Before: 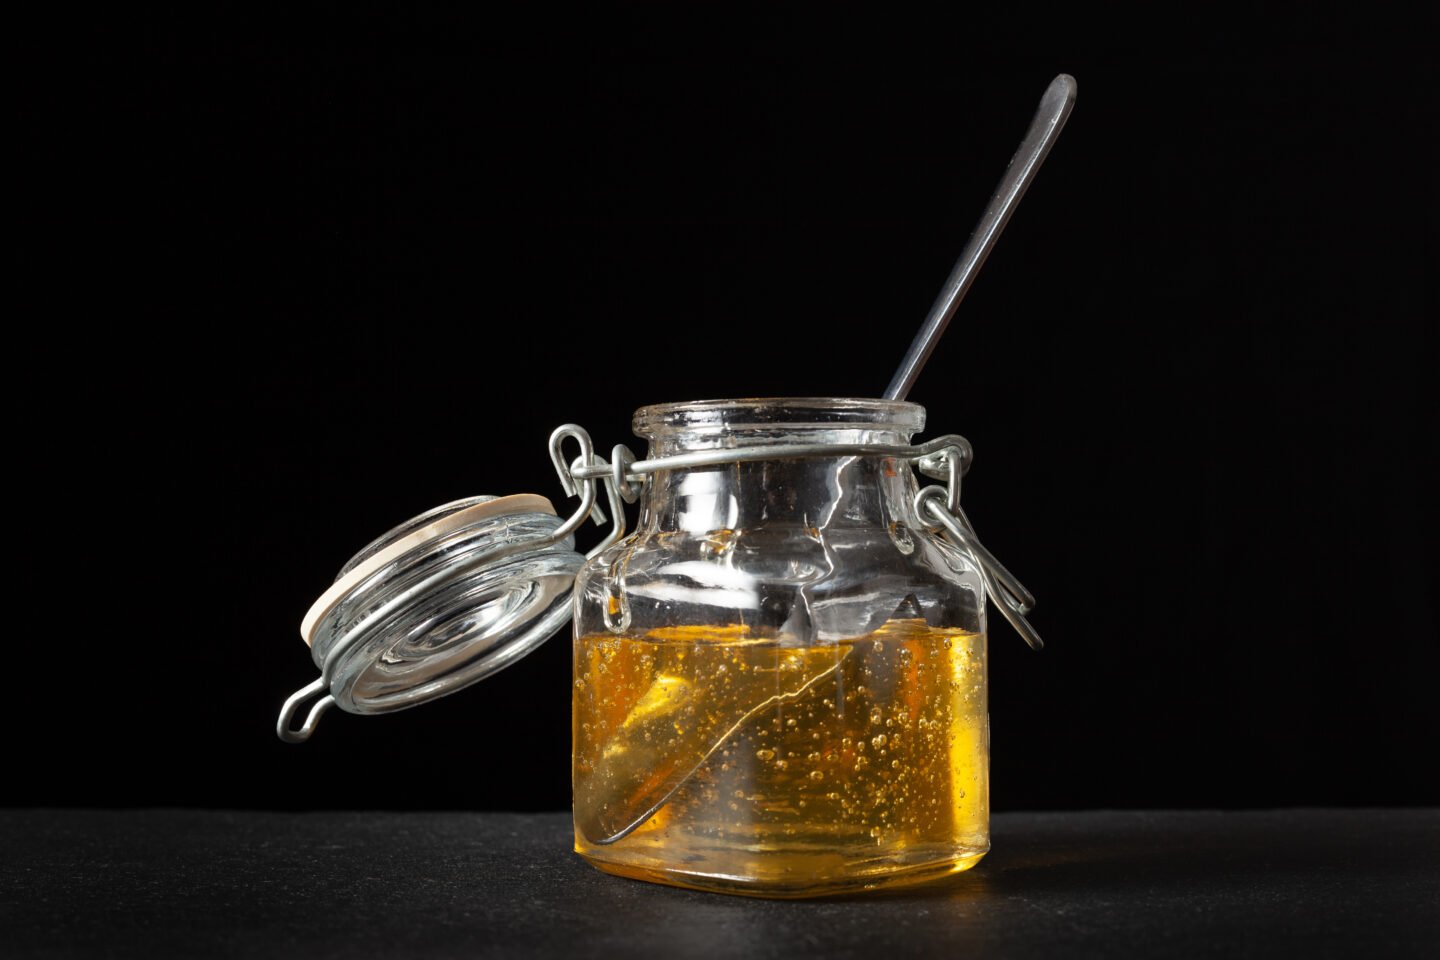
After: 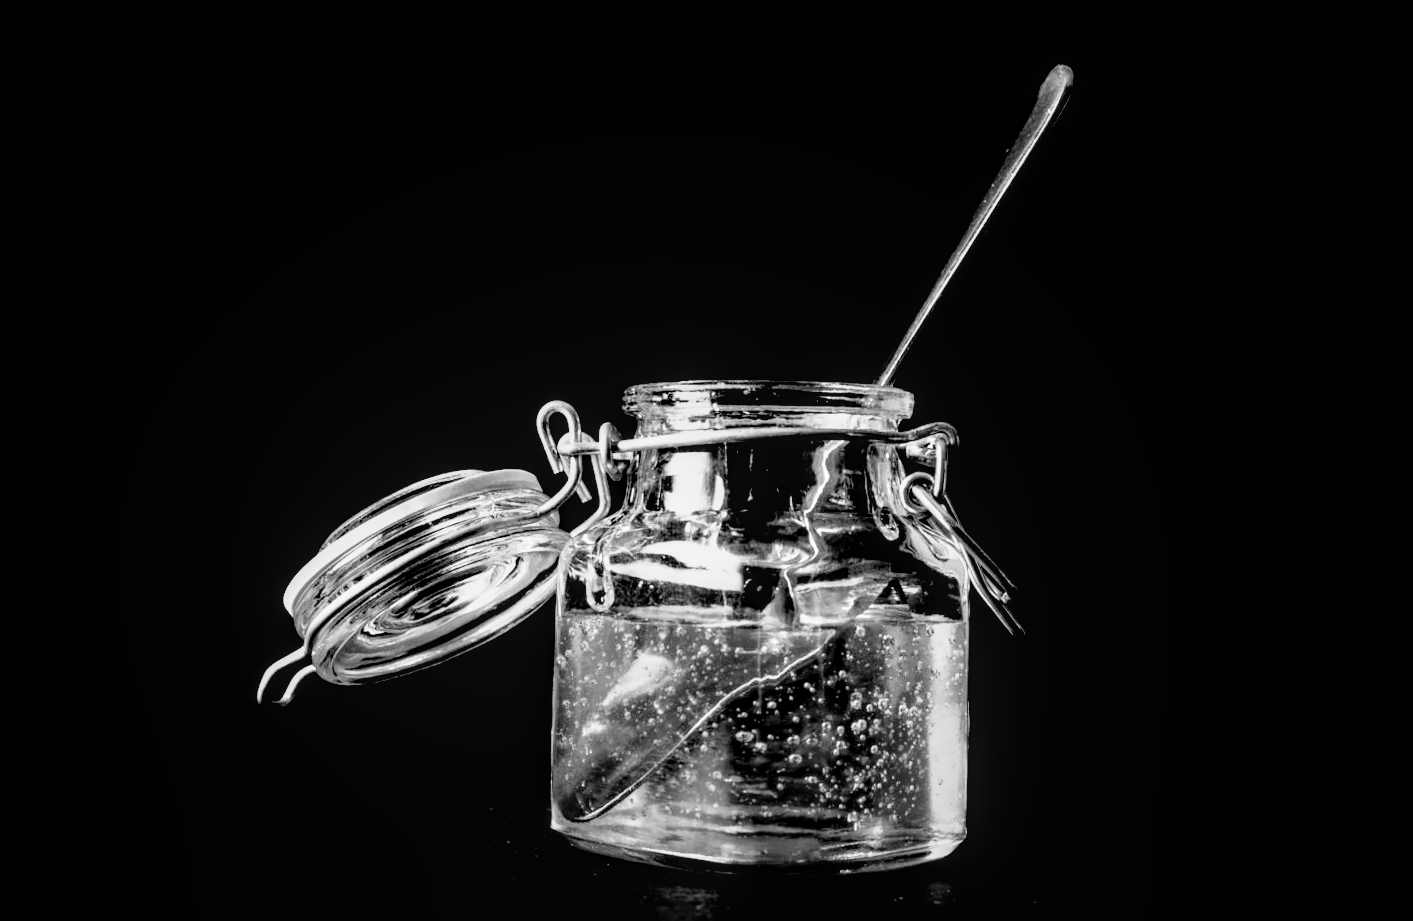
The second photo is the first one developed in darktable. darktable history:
color correction: highlights a* -5.94, highlights b* 11.19
local contrast: on, module defaults
monochrome: a 1.94, b -0.638
rotate and perspective: rotation 1.57°, crop left 0.018, crop right 0.982, crop top 0.039, crop bottom 0.961
base curve: curves: ch0 [(0, 0) (0.012, 0.01) (0.073, 0.168) (0.31, 0.711) (0.645, 0.957) (1, 1)], preserve colors none
exposure: black level correction 0.047, exposure 0.013 EV, compensate highlight preservation false
color balance rgb: perceptual saturation grading › global saturation 10%, global vibrance 10%
